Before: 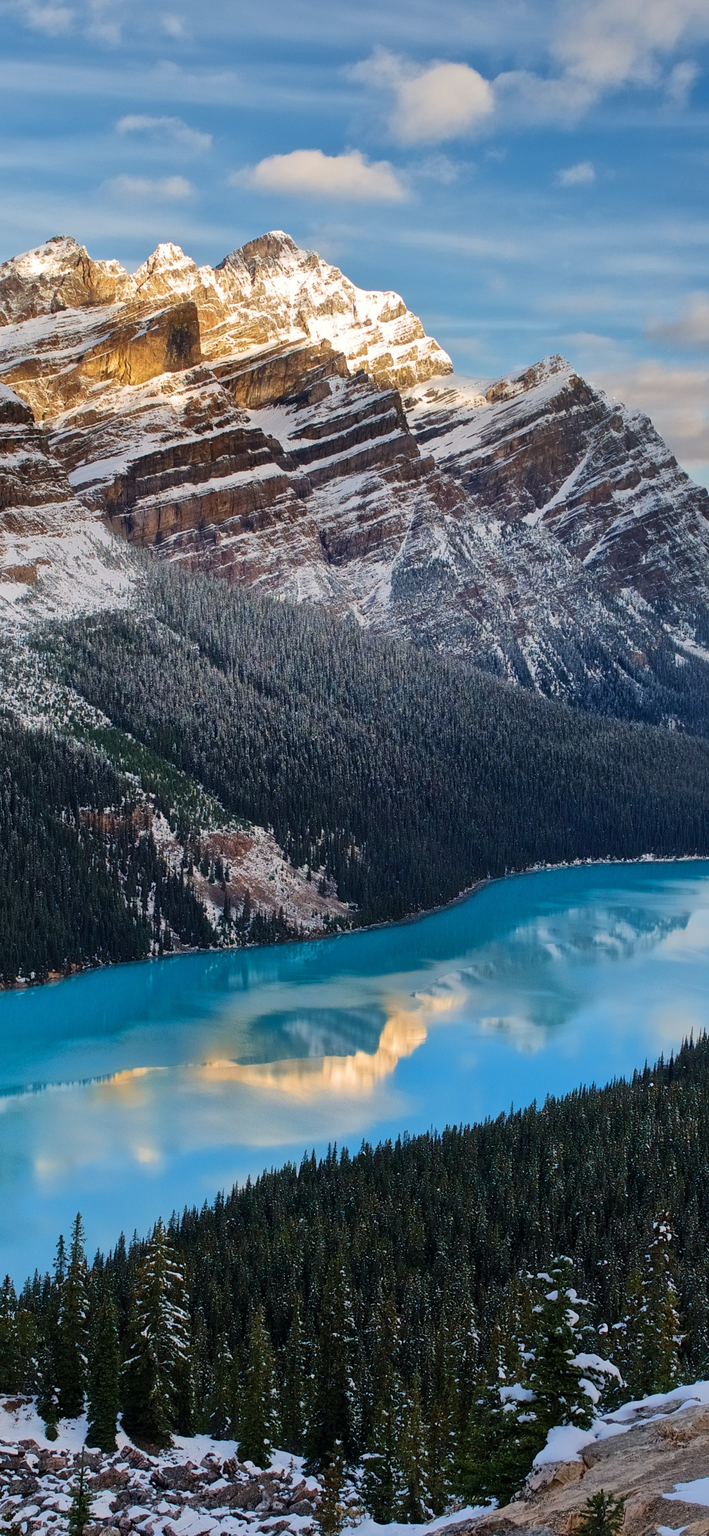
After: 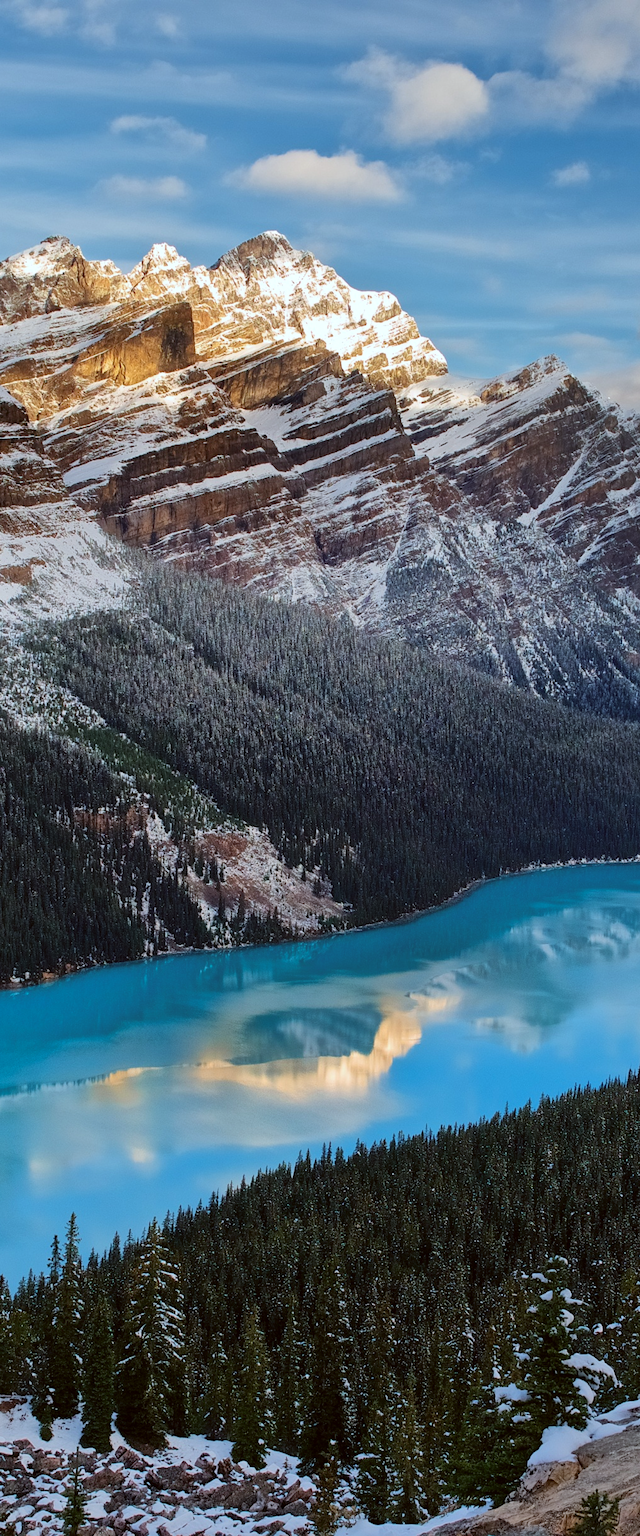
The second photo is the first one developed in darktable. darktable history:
color correction: highlights a* -3.73, highlights b* -6.72, shadows a* 3.11, shadows b* 5.59
crop and rotate: left 0.879%, right 8.878%
